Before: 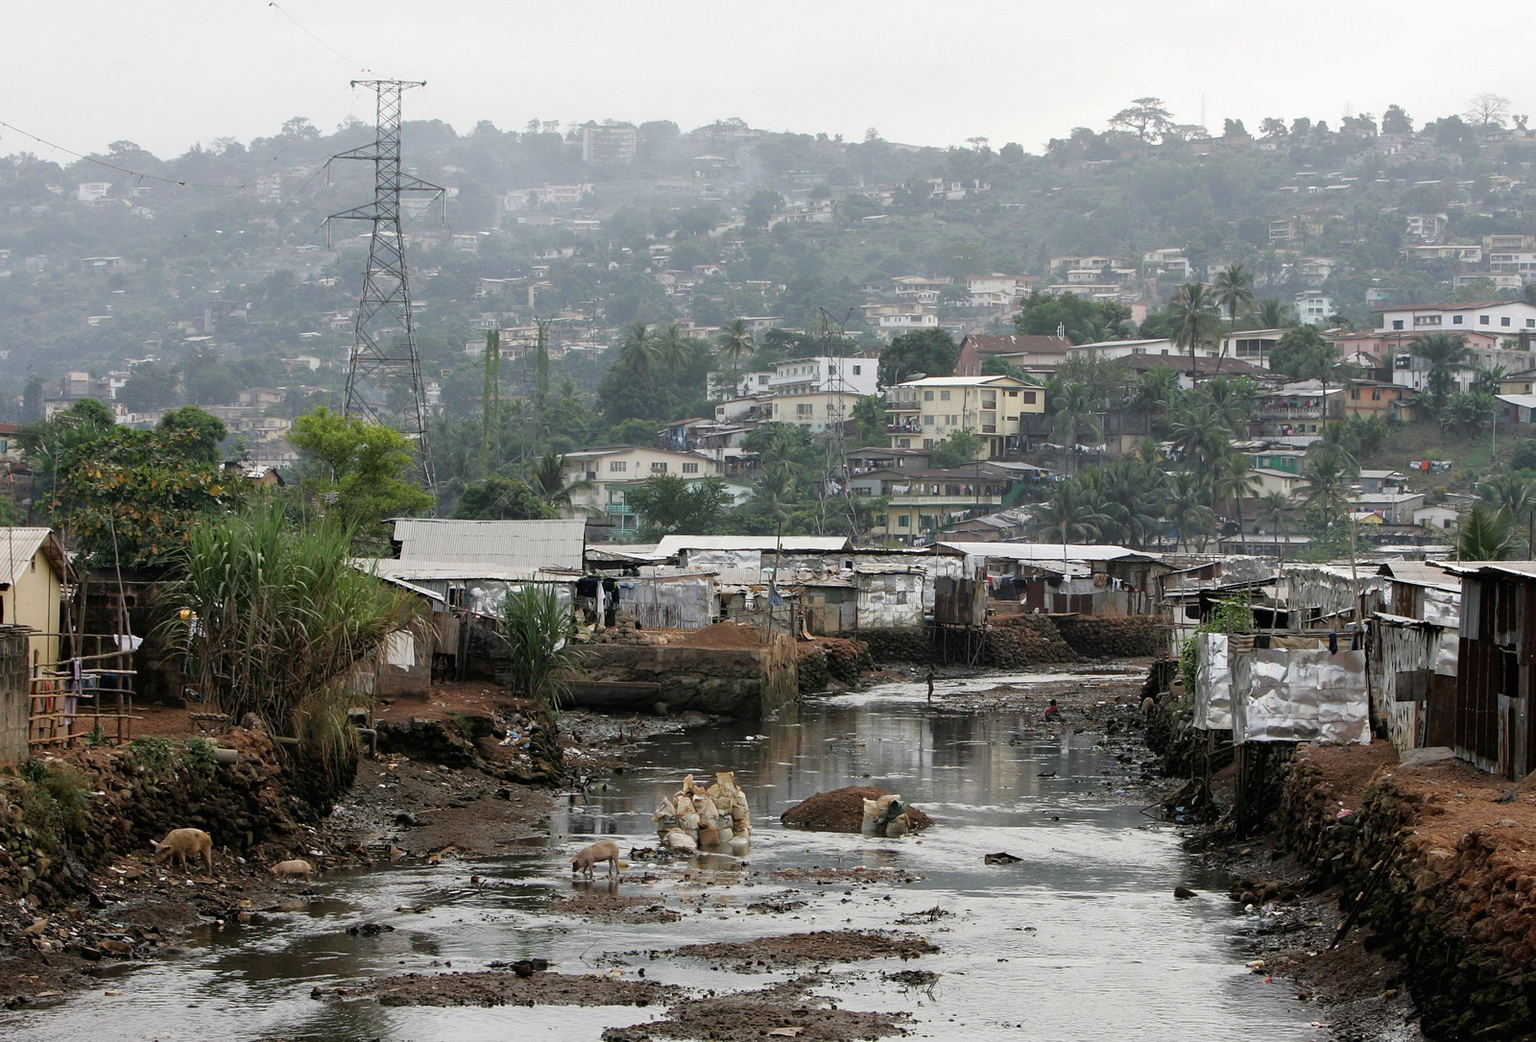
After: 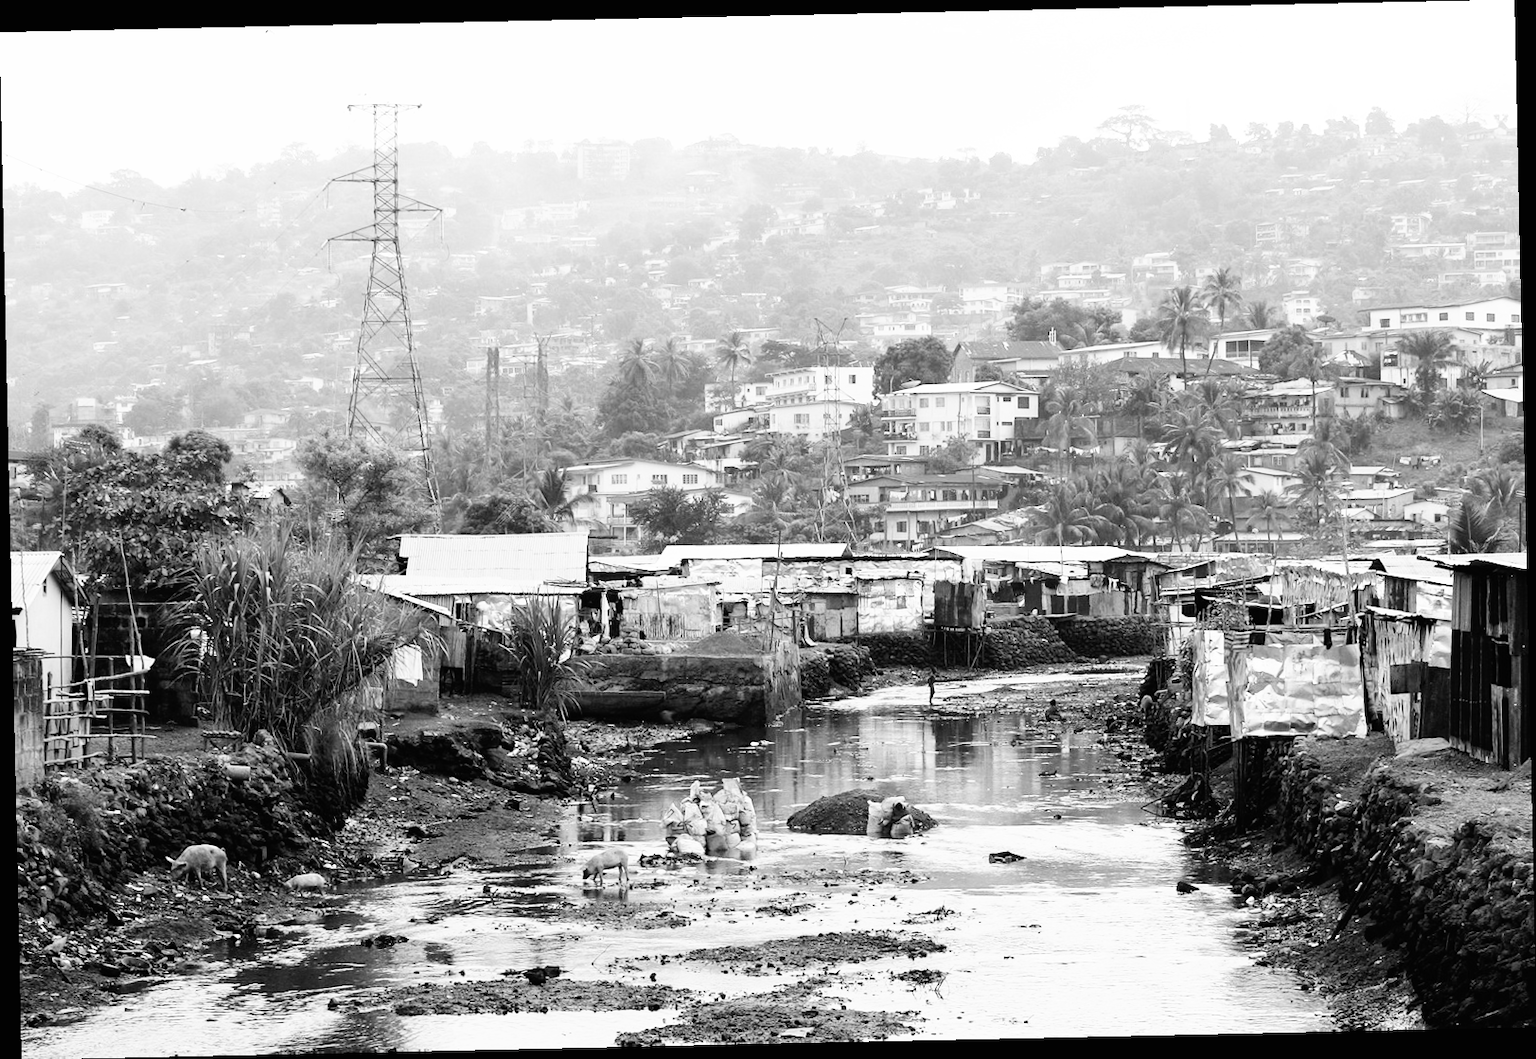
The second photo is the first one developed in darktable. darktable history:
contrast brightness saturation: contrast 0.05, brightness 0.06, saturation 0.01
base curve: curves: ch0 [(0, 0) (0.007, 0.004) (0.027, 0.03) (0.046, 0.07) (0.207, 0.54) (0.442, 0.872) (0.673, 0.972) (1, 1)], preserve colors none
rotate and perspective: rotation -1.24°, automatic cropping off
monochrome: on, module defaults
